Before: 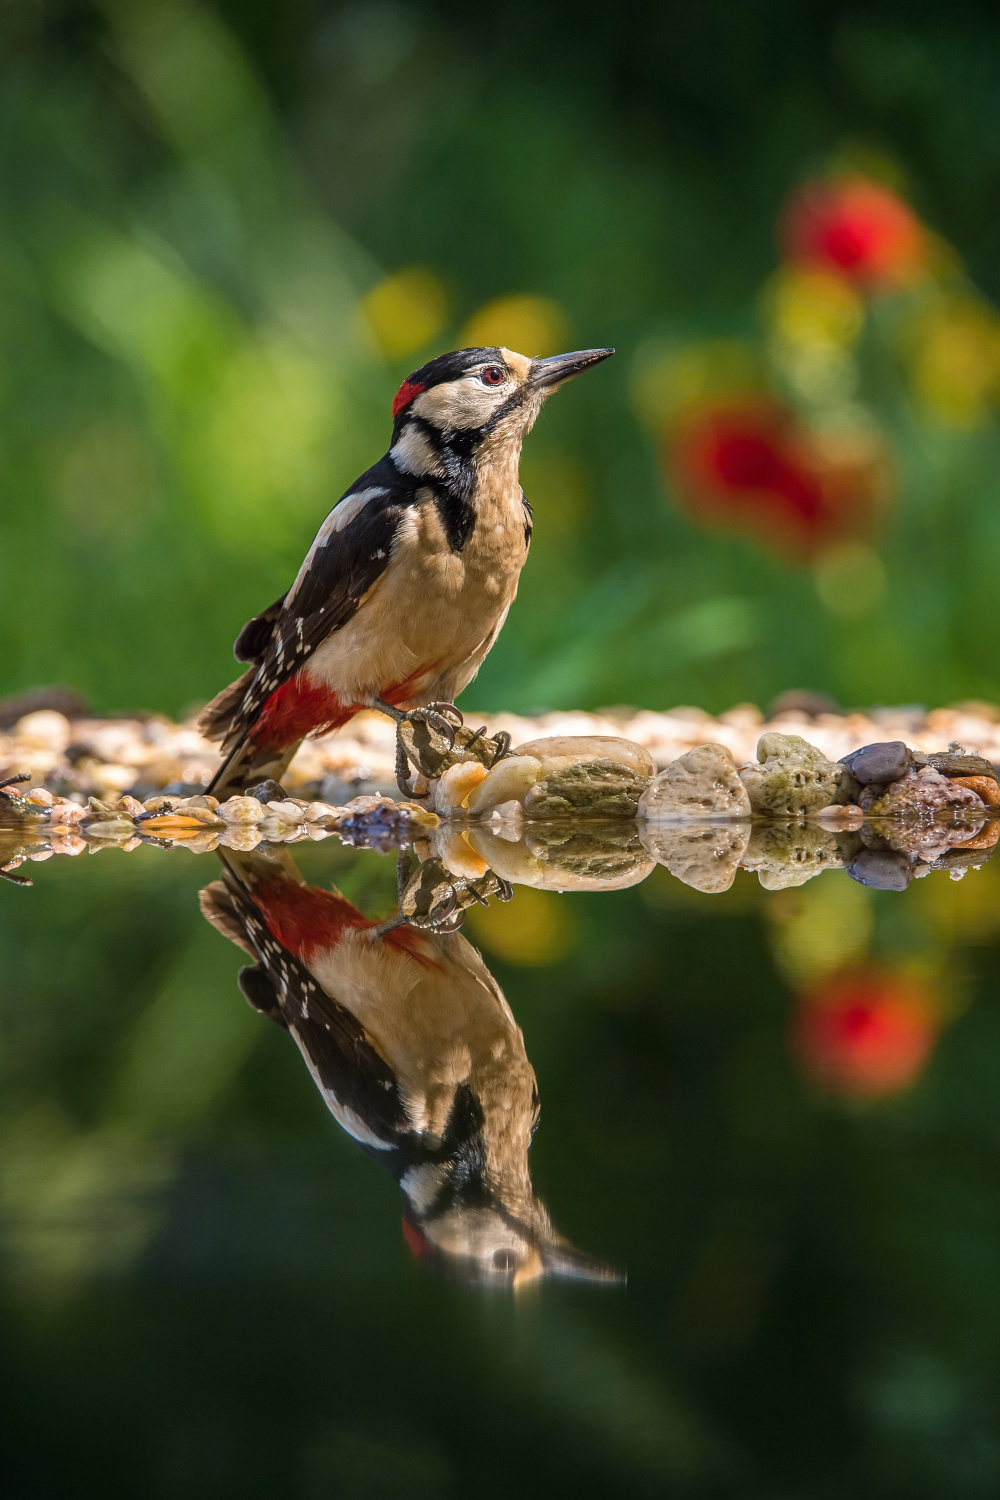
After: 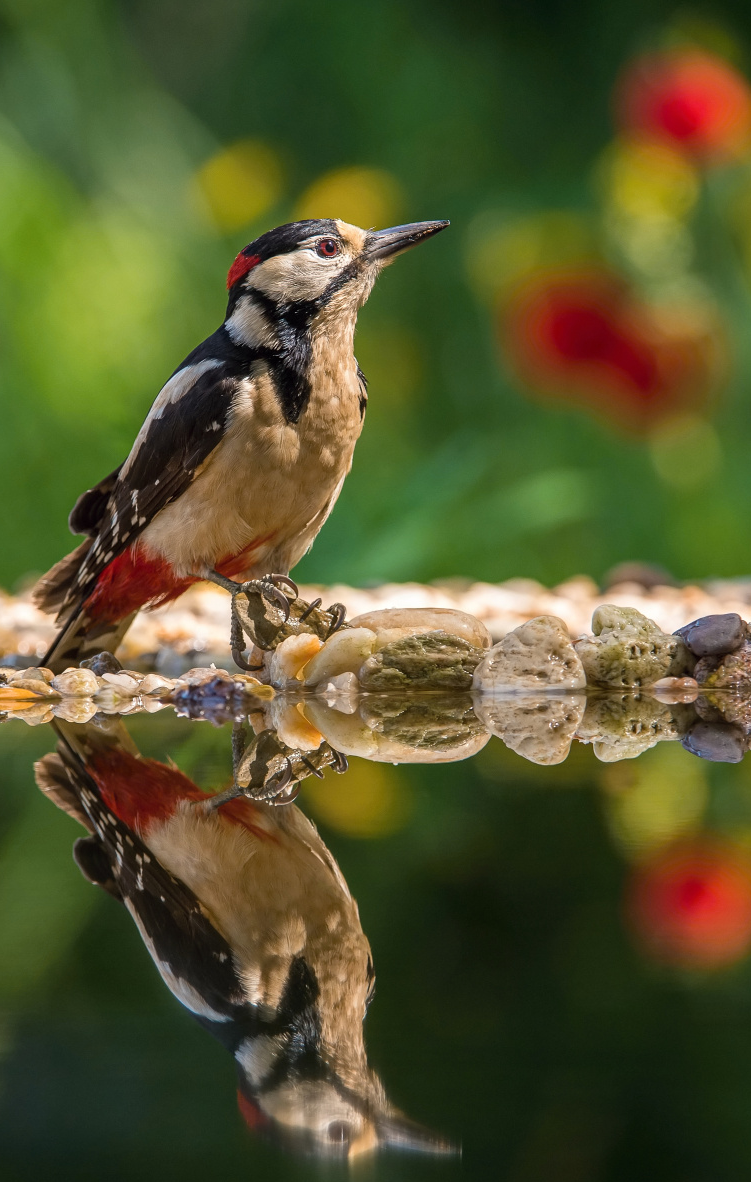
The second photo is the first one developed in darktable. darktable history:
crop: left 16.575%, top 8.555%, right 8.255%, bottom 12.636%
